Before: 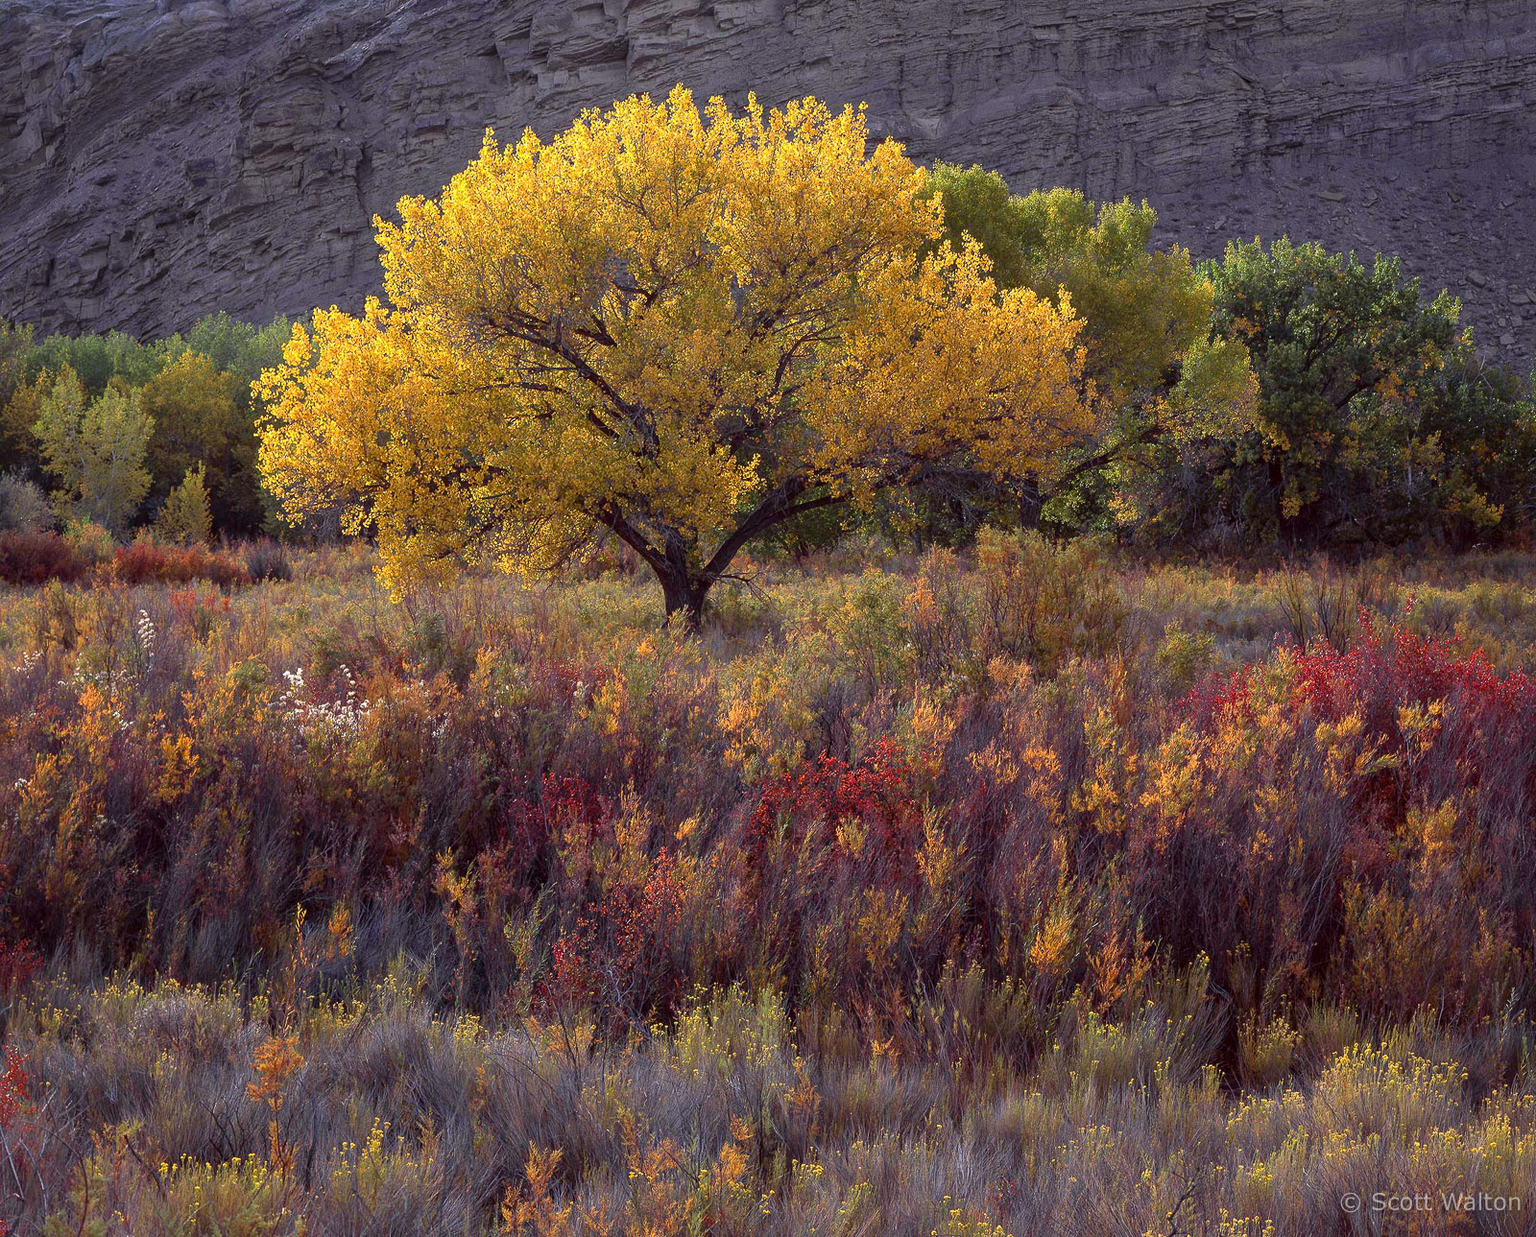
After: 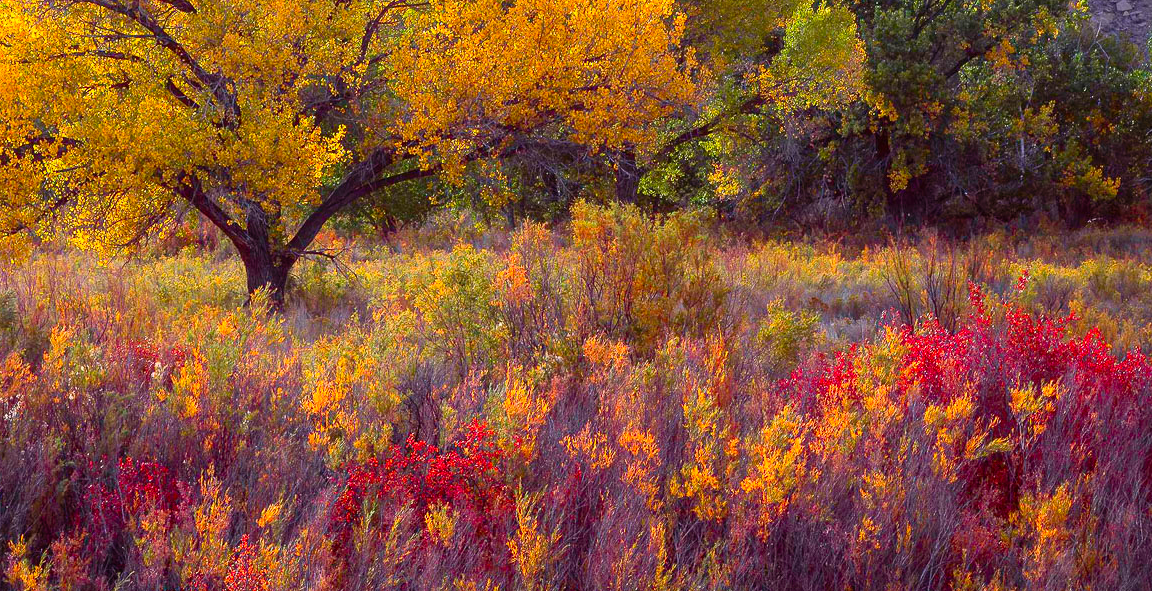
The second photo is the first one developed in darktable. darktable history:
crop and rotate: left 27.938%, top 27.046%, bottom 27.046%
contrast brightness saturation: contrast 0.2, brightness 0.2, saturation 0.8
